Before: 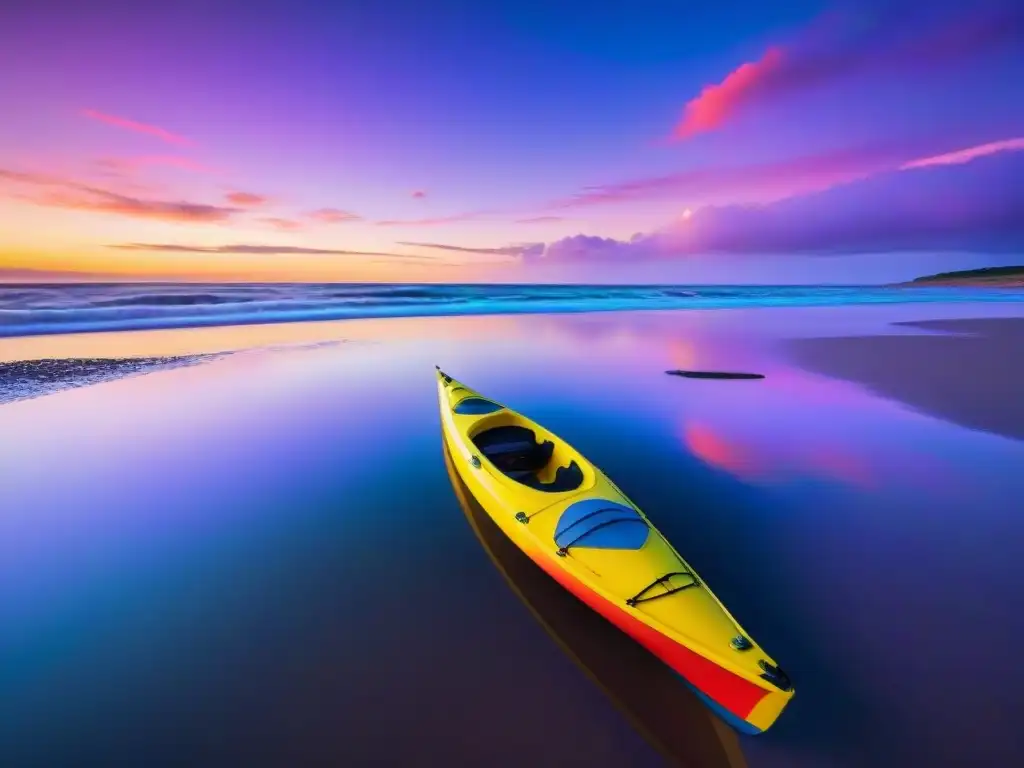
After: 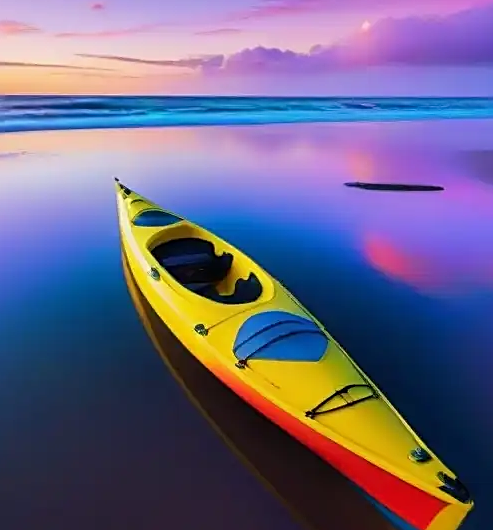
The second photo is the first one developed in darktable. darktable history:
crop: left 31.385%, top 24.595%, right 20.428%, bottom 6.279%
exposure: exposure -0.069 EV, compensate highlight preservation false
sharpen: on, module defaults
